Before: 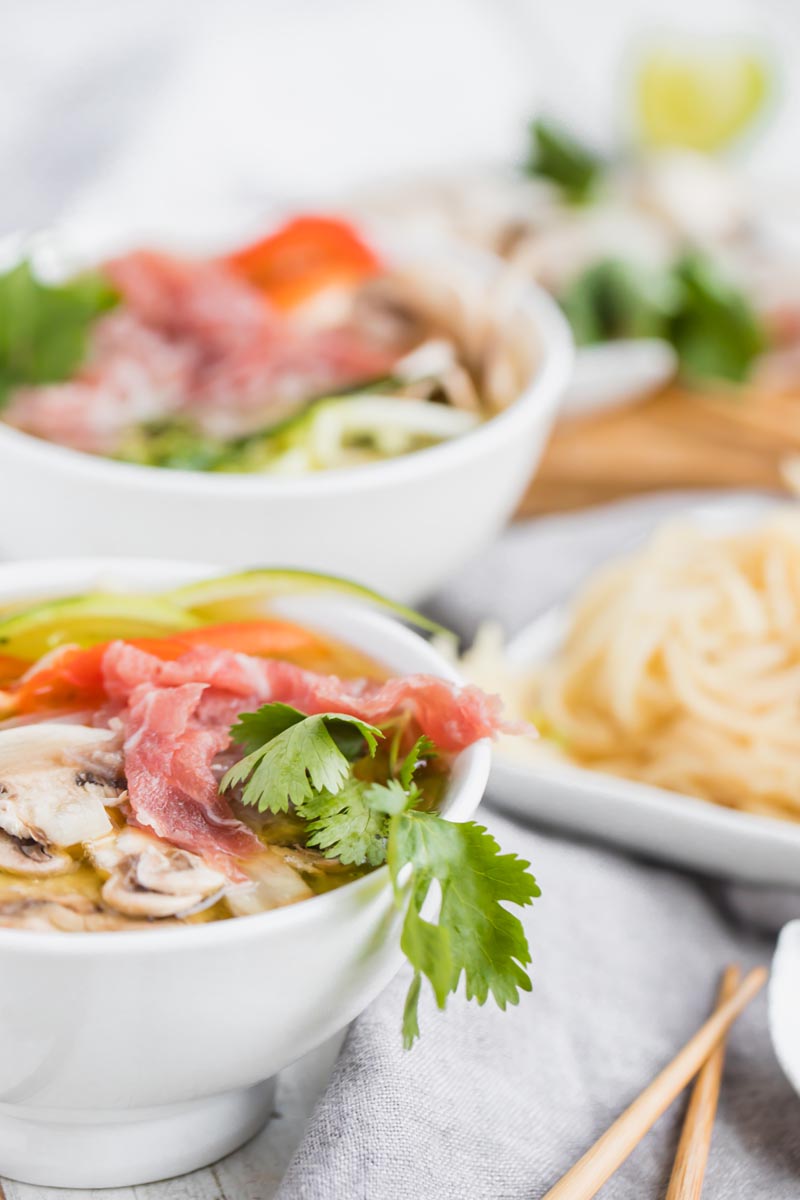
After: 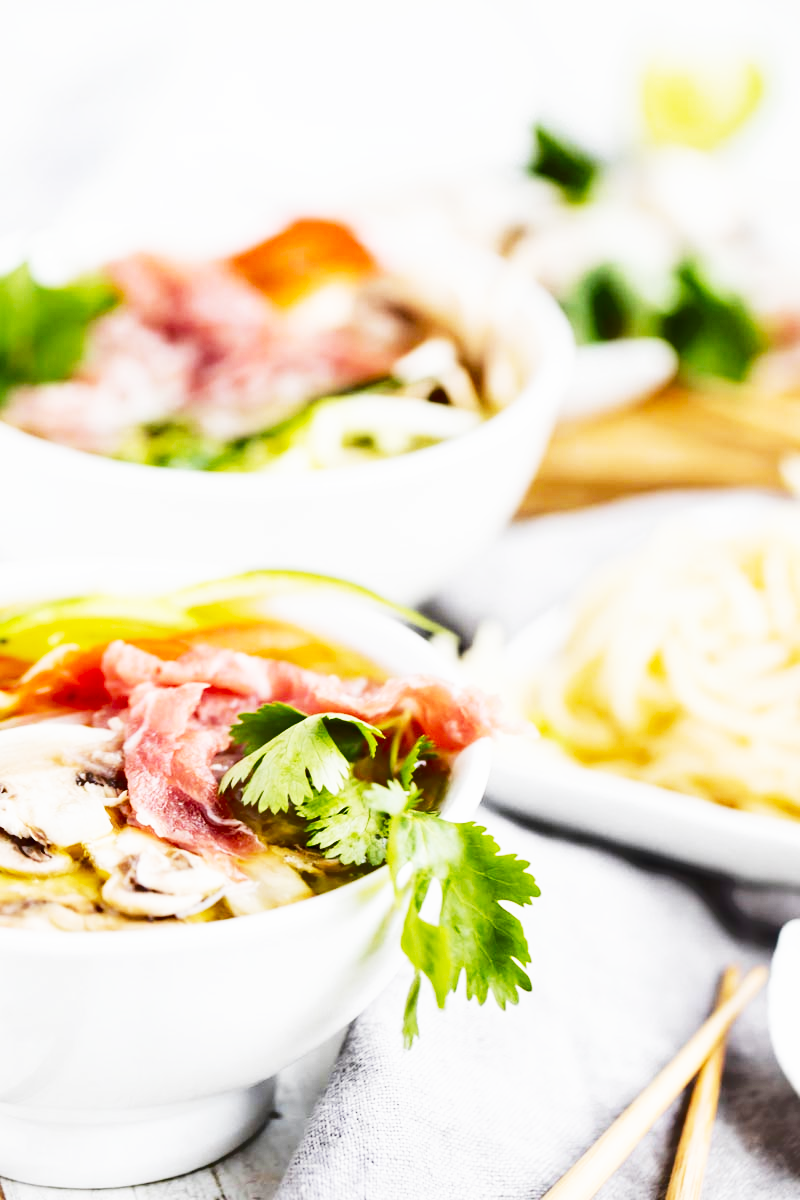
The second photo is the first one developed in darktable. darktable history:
base curve: curves: ch0 [(0, 0) (0.012, 0.01) (0.073, 0.168) (0.31, 0.711) (0.645, 0.957) (1, 1)], preserve colors none
exposure: compensate highlight preservation false
shadows and highlights: soften with gaussian
